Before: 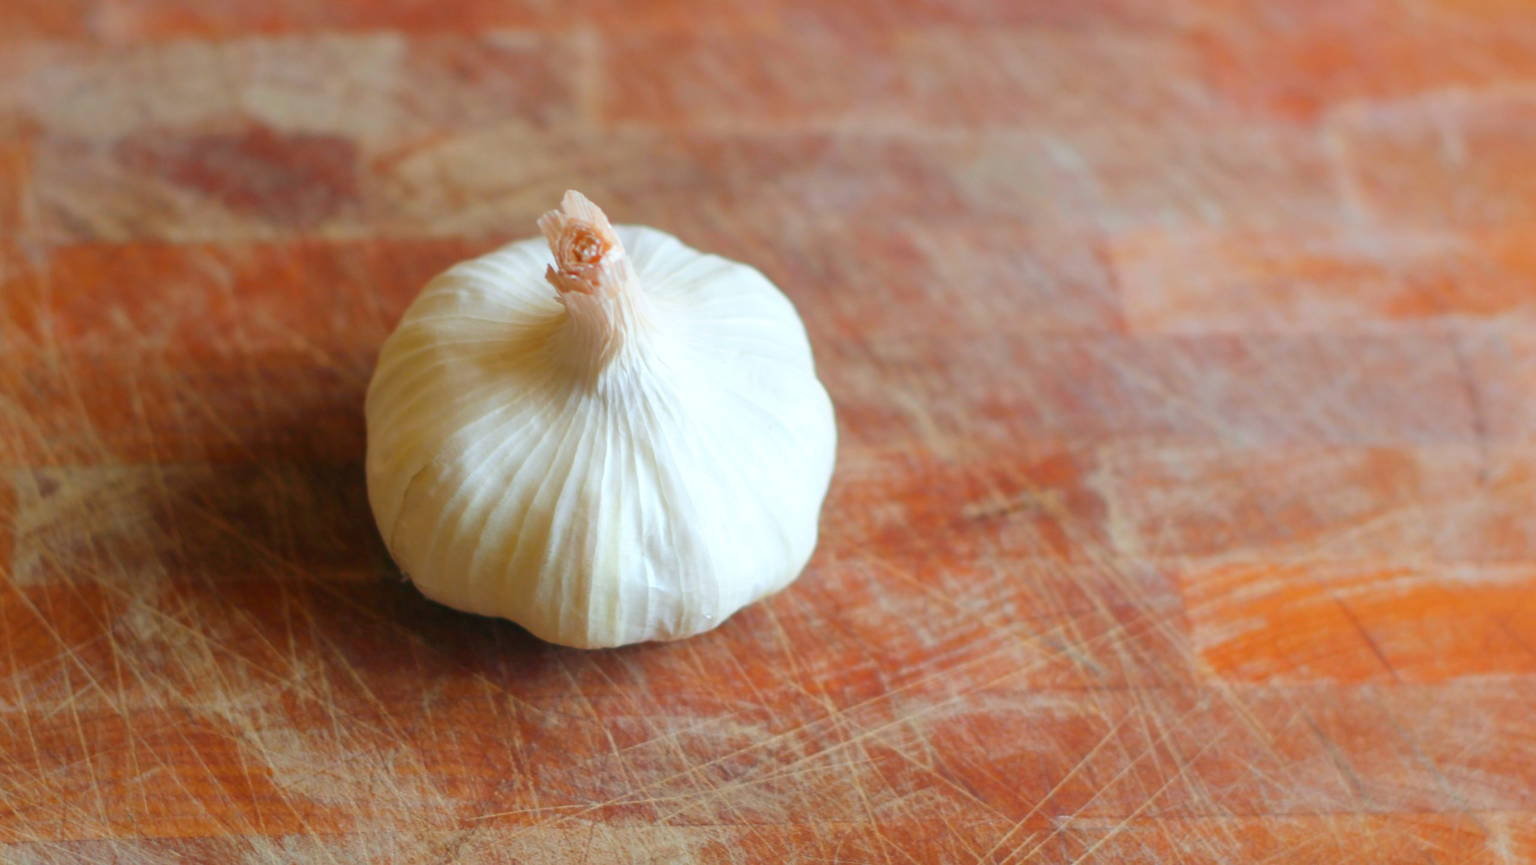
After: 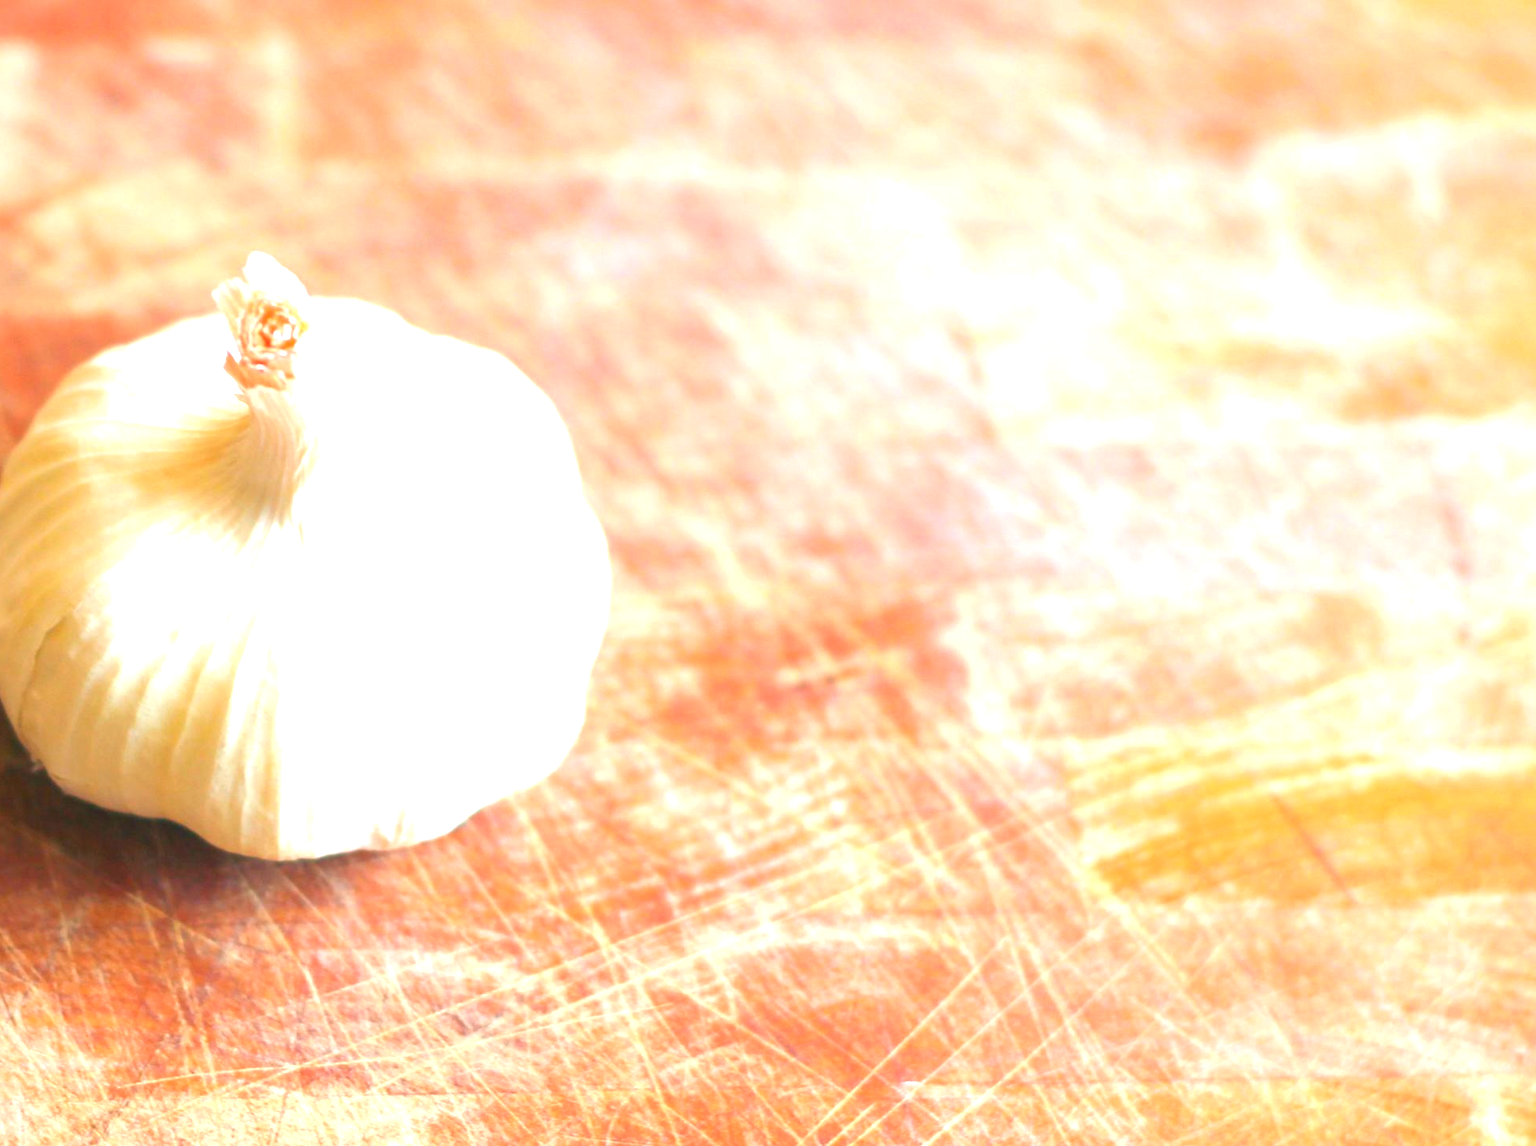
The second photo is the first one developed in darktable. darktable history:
exposure: black level correction 0, exposure 1.75 EV, compensate exposure bias true, compensate highlight preservation false
crop and rotate: left 24.6%
